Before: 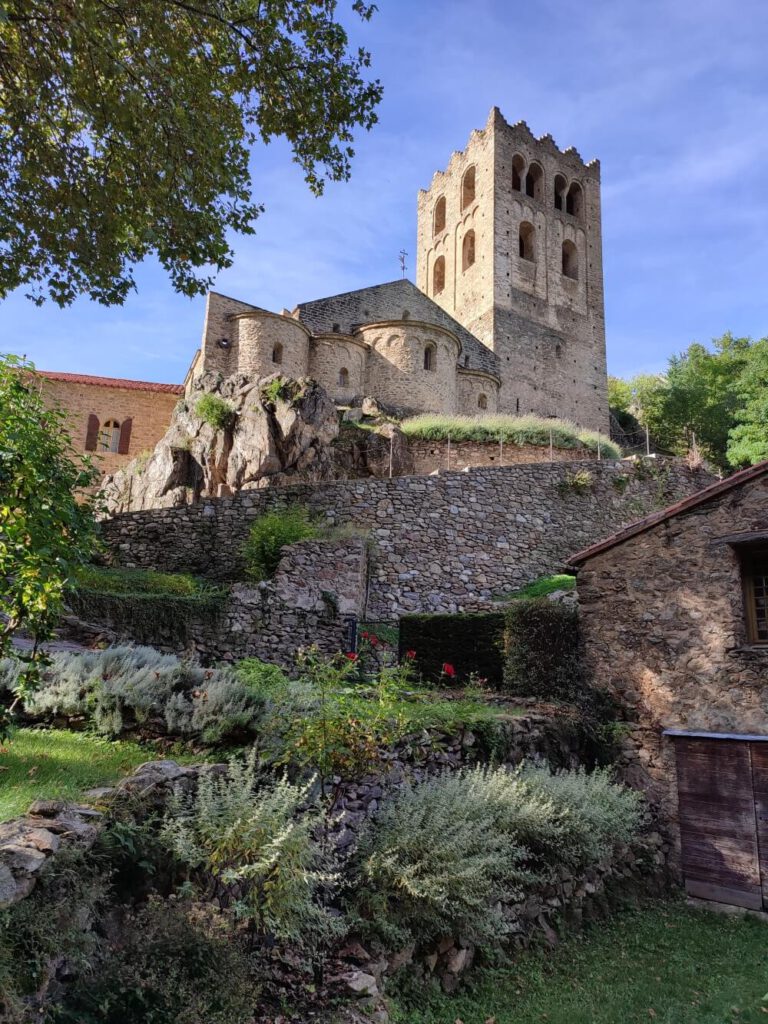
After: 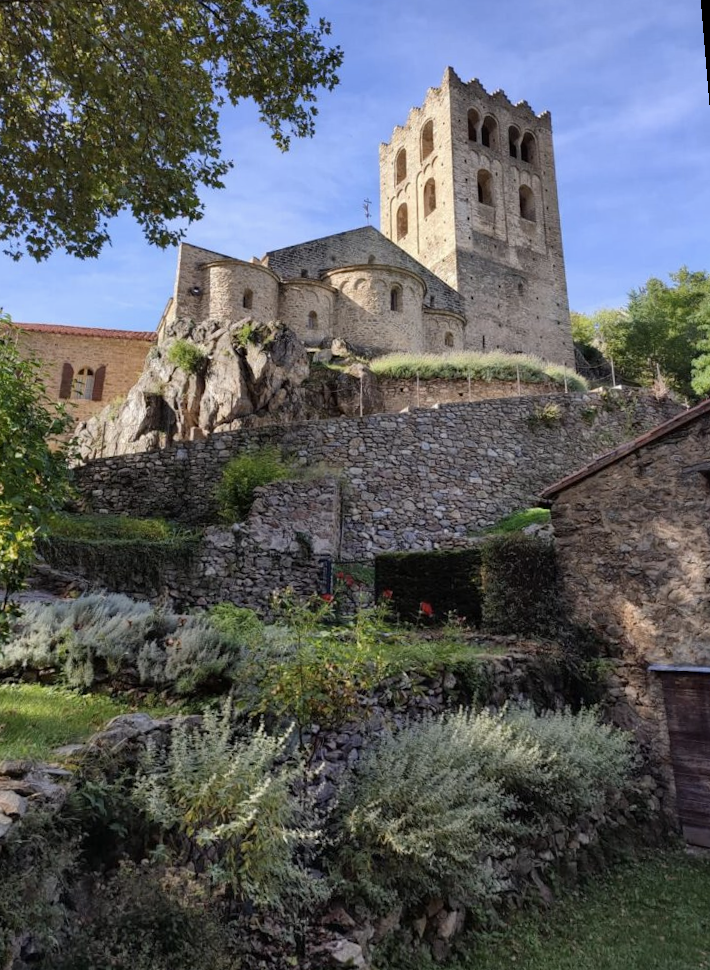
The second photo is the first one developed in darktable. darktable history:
contrast brightness saturation: saturation -0.05
rotate and perspective: rotation -1.68°, lens shift (vertical) -0.146, crop left 0.049, crop right 0.912, crop top 0.032, crop bottom 0.96
color contrast: green-magenta contrast 0.81
